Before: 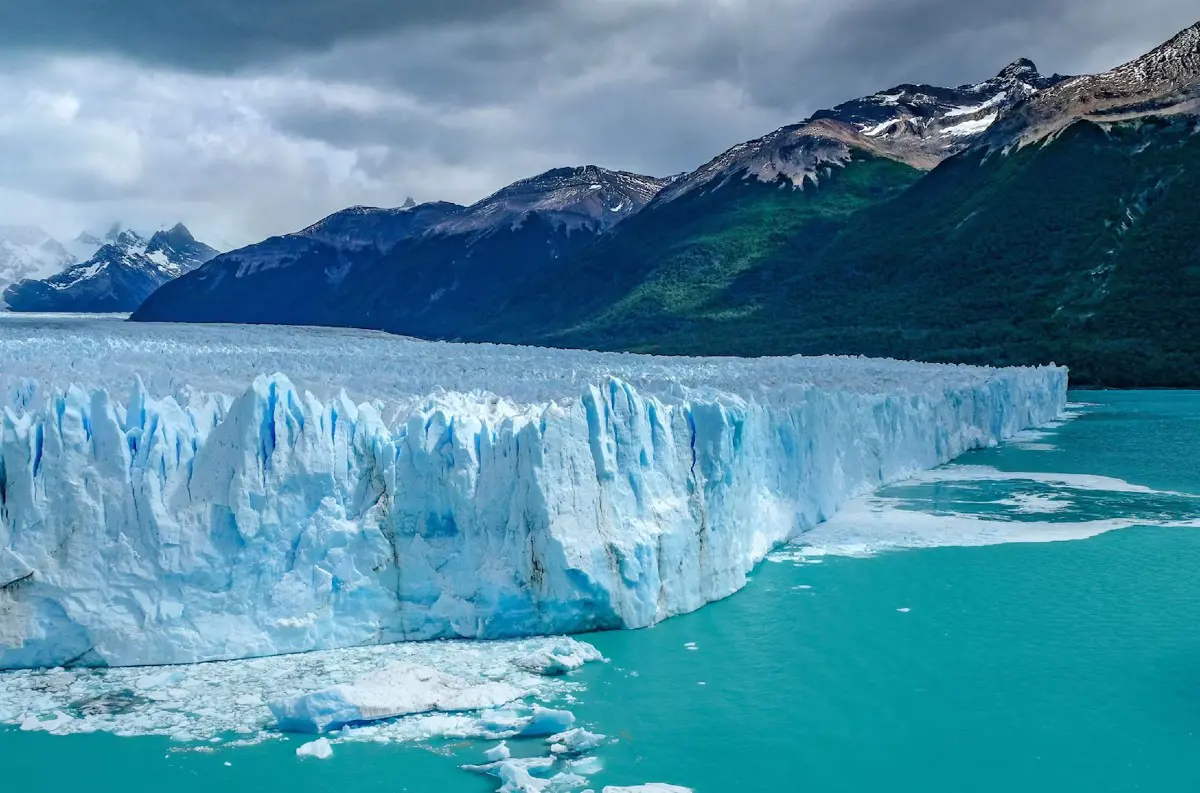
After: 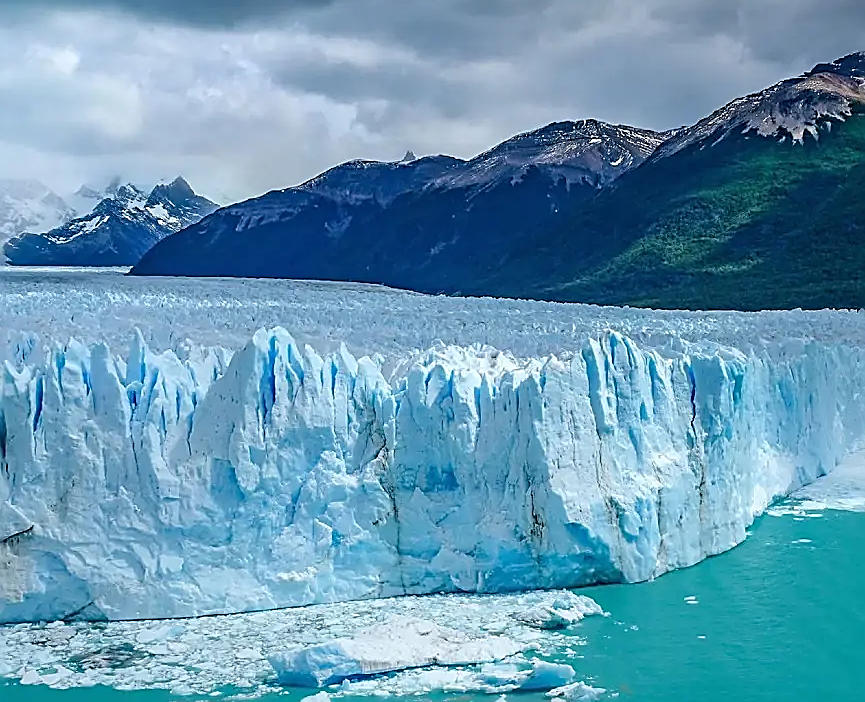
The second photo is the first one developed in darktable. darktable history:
sharpen: radius 1.675, amount 1.295
crop: top 5.813%, right 27.875%, bottom 5.585%
